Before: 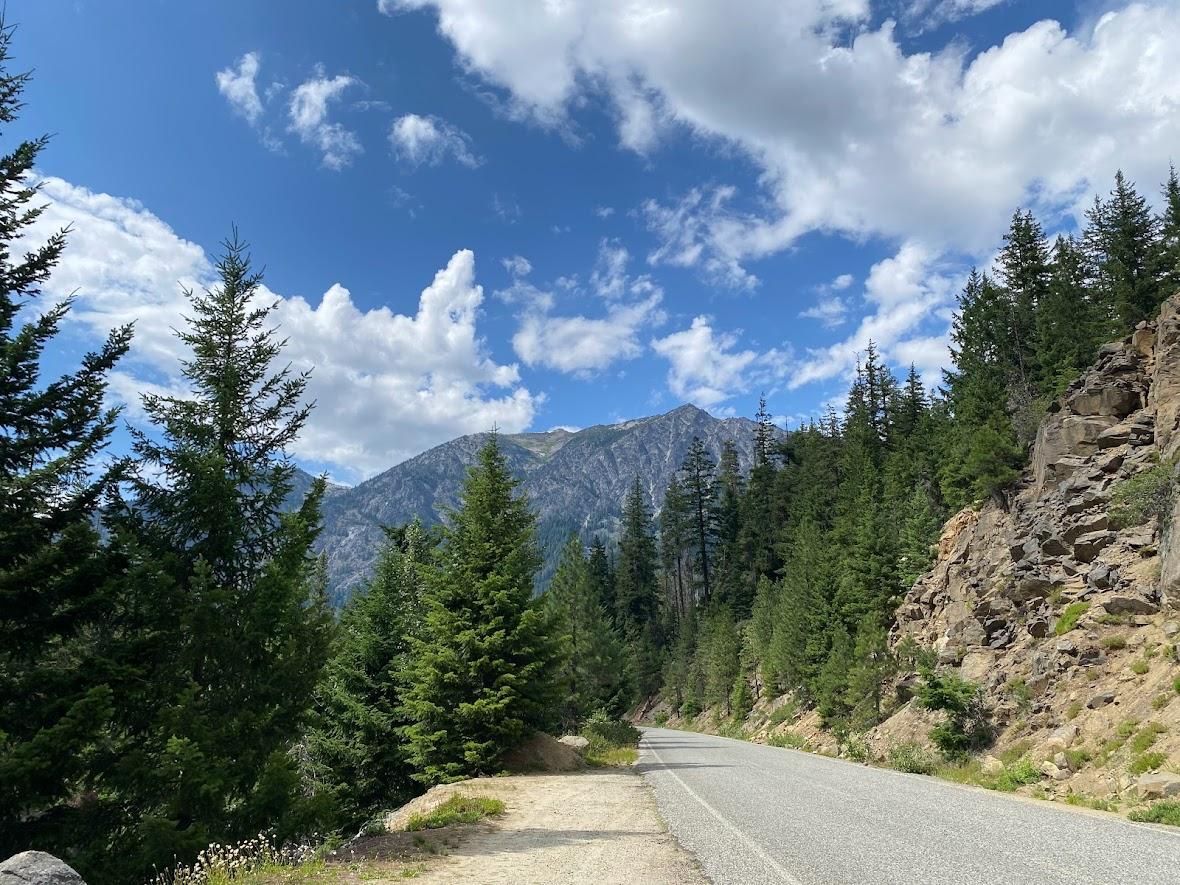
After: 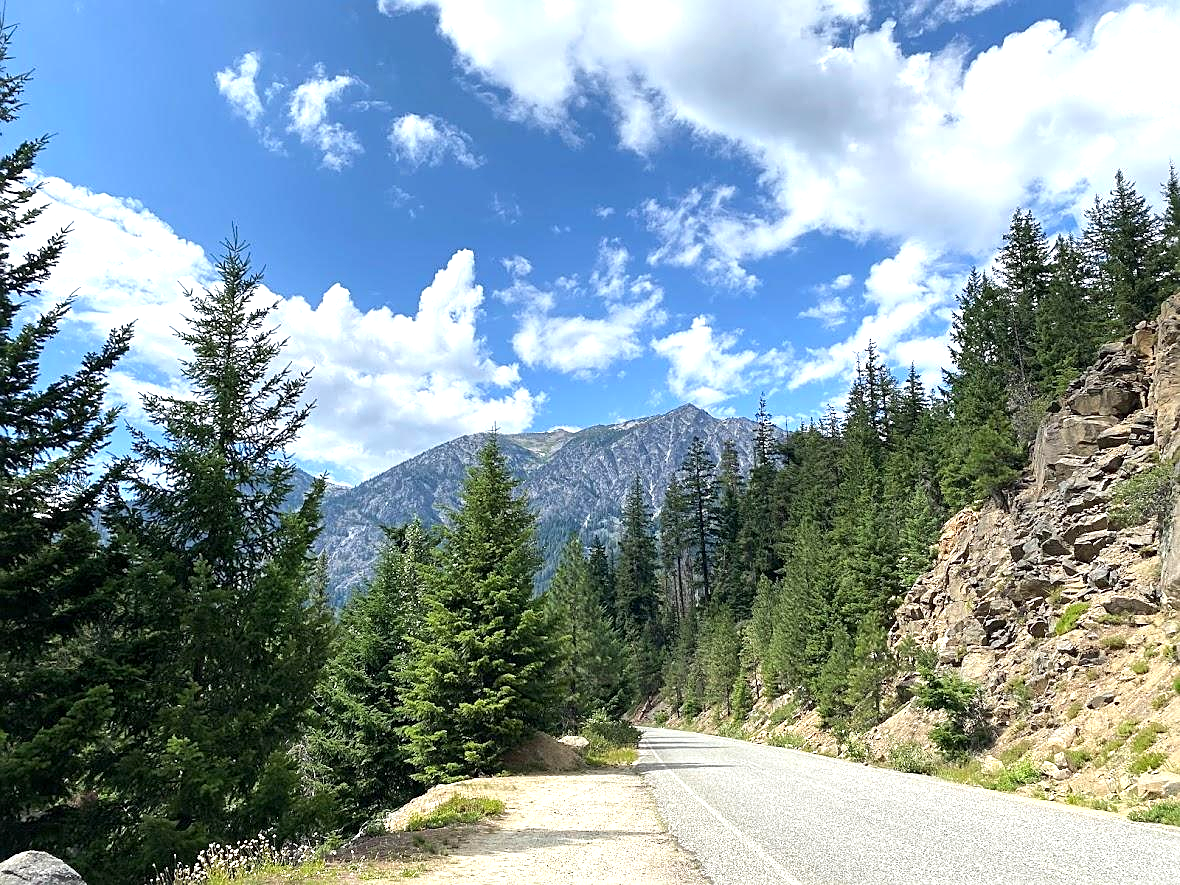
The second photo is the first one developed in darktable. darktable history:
exposure: black level correction 0, exposure 0.7 EV, compensate exposure bias true, compensate highlight preservation false
sharpen: on, module defaults
tone equalizer: on, module defaults
local contrast: mode bilateral grid, contrast 20, coarseness 50, detail 120%, midtone range 0.2
